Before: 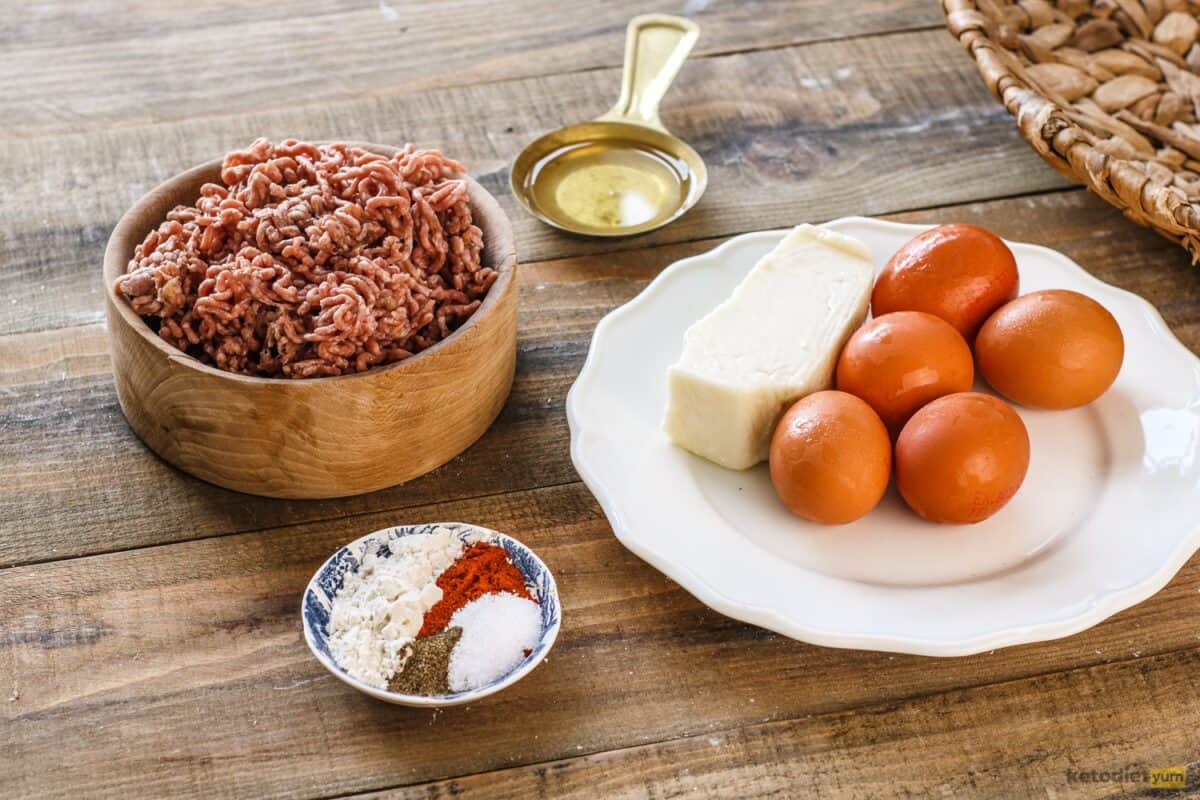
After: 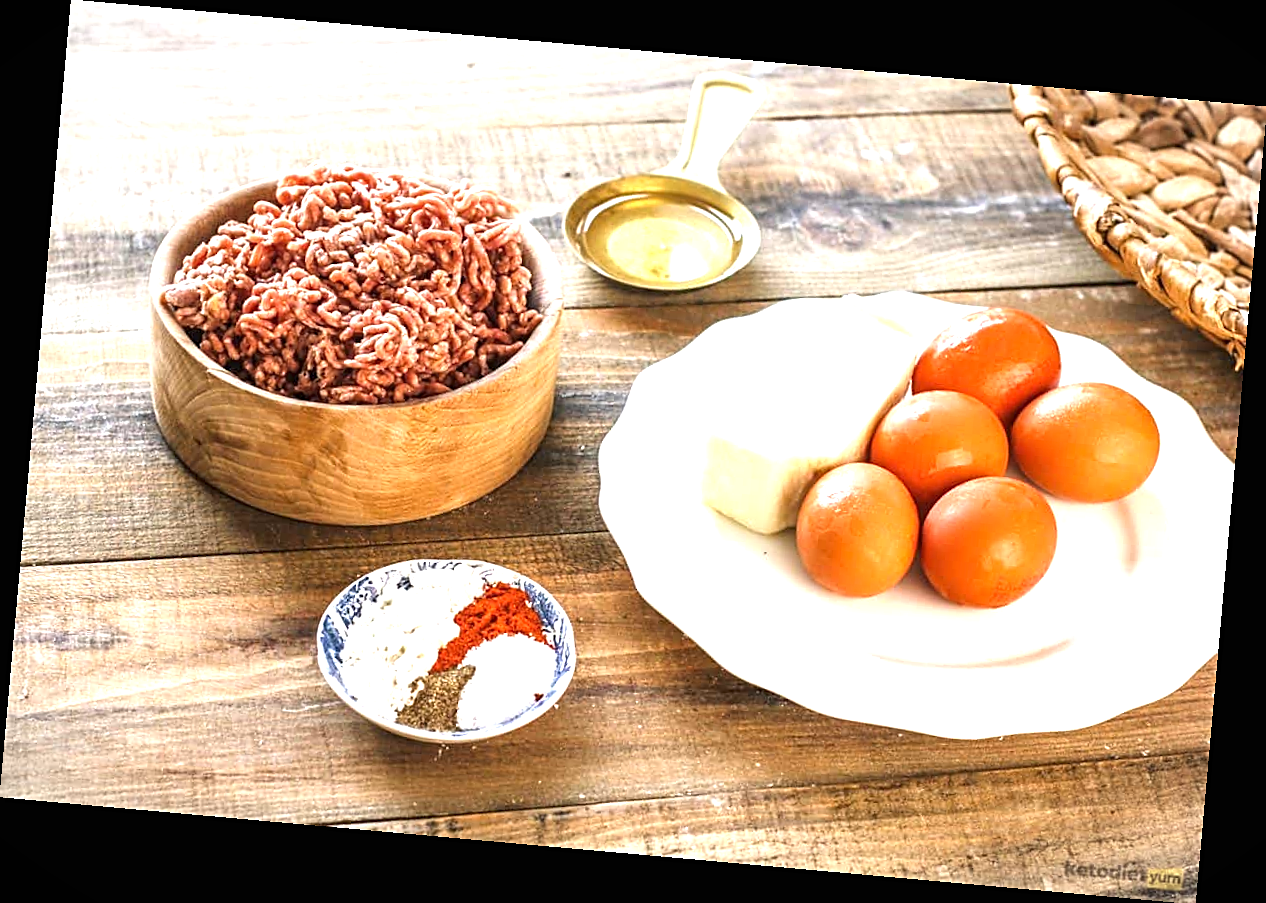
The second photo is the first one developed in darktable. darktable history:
sharpen: on, module defaults
exposure: black level correction 0, exposure 1.2 EV, compensate exposure bias true, compensate highlight preservation false
rotate and perspective: rotation 5.12°, automatic cropping off
vignetting: fall-off start 100%, brightness -0.282, width/height ratio 1.31
